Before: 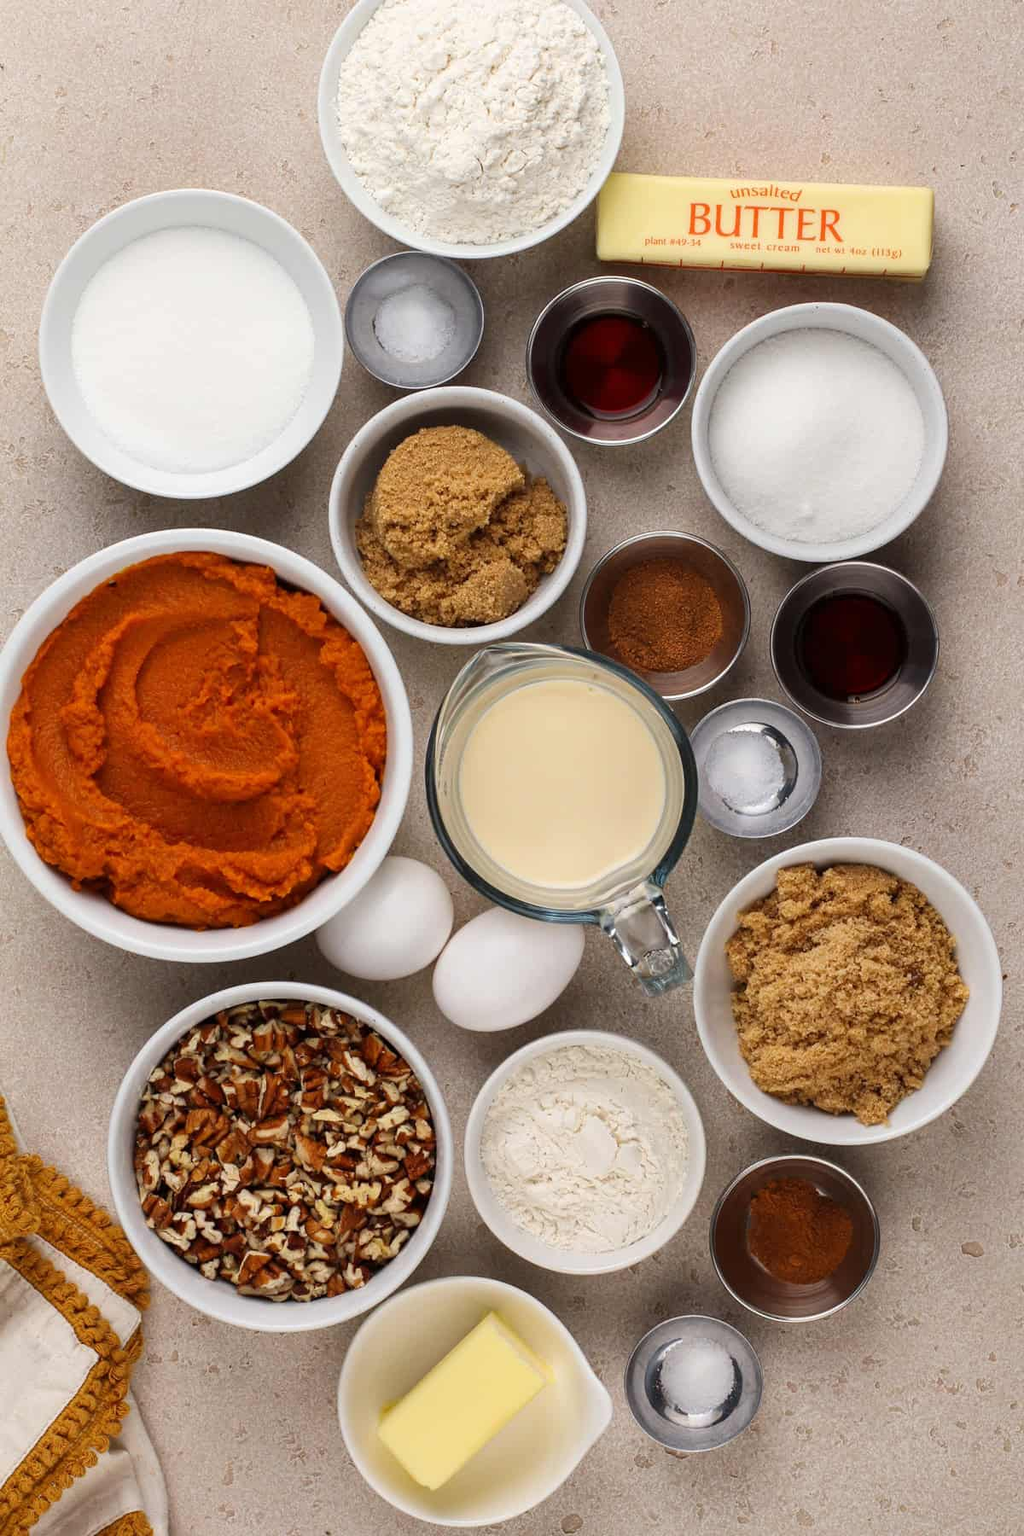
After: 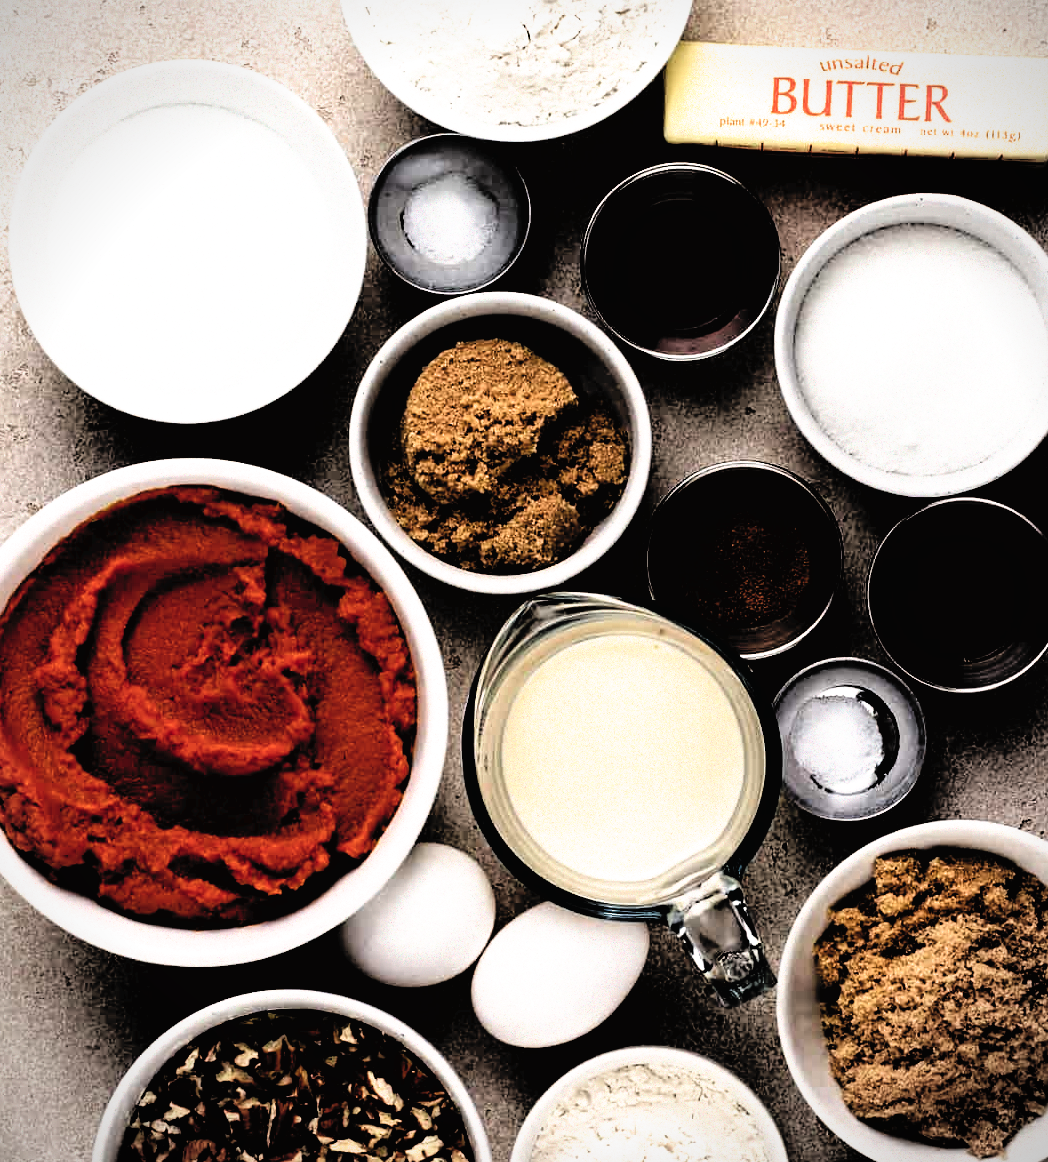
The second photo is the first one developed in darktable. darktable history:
tone curve: curves: ch0 [(0, 0) (0.003, 0.023) (0.011, 0.024) (0.025, 0.028) (0.044, 0.035) (0.069, 0.043) (0.1, 0.052) (0.136, 0.063) (0.177, 0.094) (0.224, 0.145) (0.277, 0.209) (0.335, 0.281) (0.399, 0.364) (0.468, 0.453) (0.543, 0.553) (0.623, 0.66) (0.709, 0.767) (0.801, 0.88) (0.898, 0.968) (1, 1)], preserve colors none
filmic rgb: black relative exposure -1 EV, white relative exposure 2.05 EV, hardness 1.52, contrast 2.25, enable highlight reconstruction true
crop: left 3.015%, top 8.969%, right 9.647%, bottom 26.457%
rgb curve: curves: ch0 [(0, 0.186) (0.314, 0.284) (0.775, 0.708) (1, 1)], compensate middle gray true, preserve colors none
vignetting: fall-off start 91.19%
